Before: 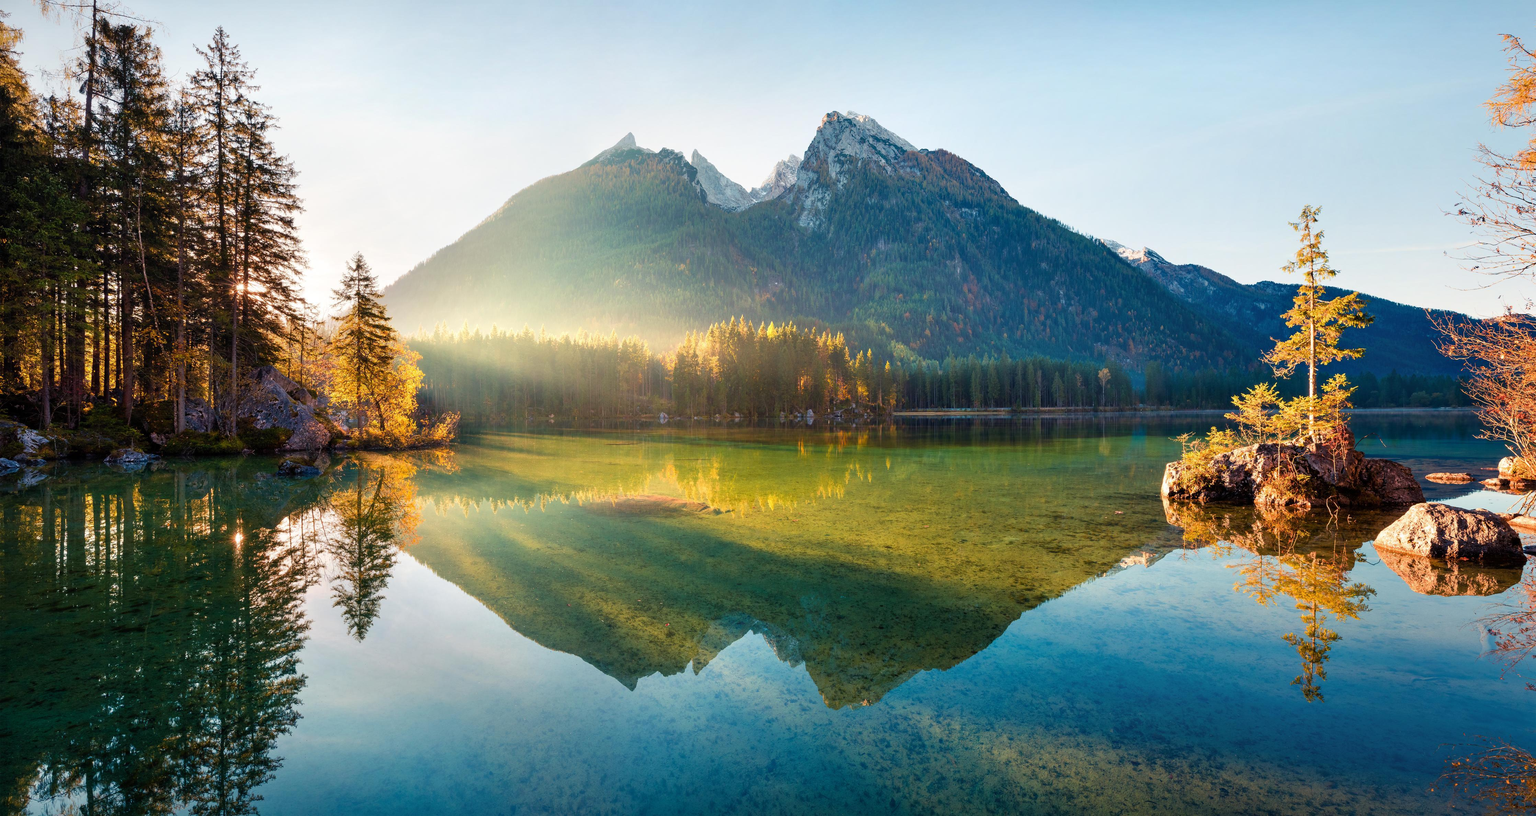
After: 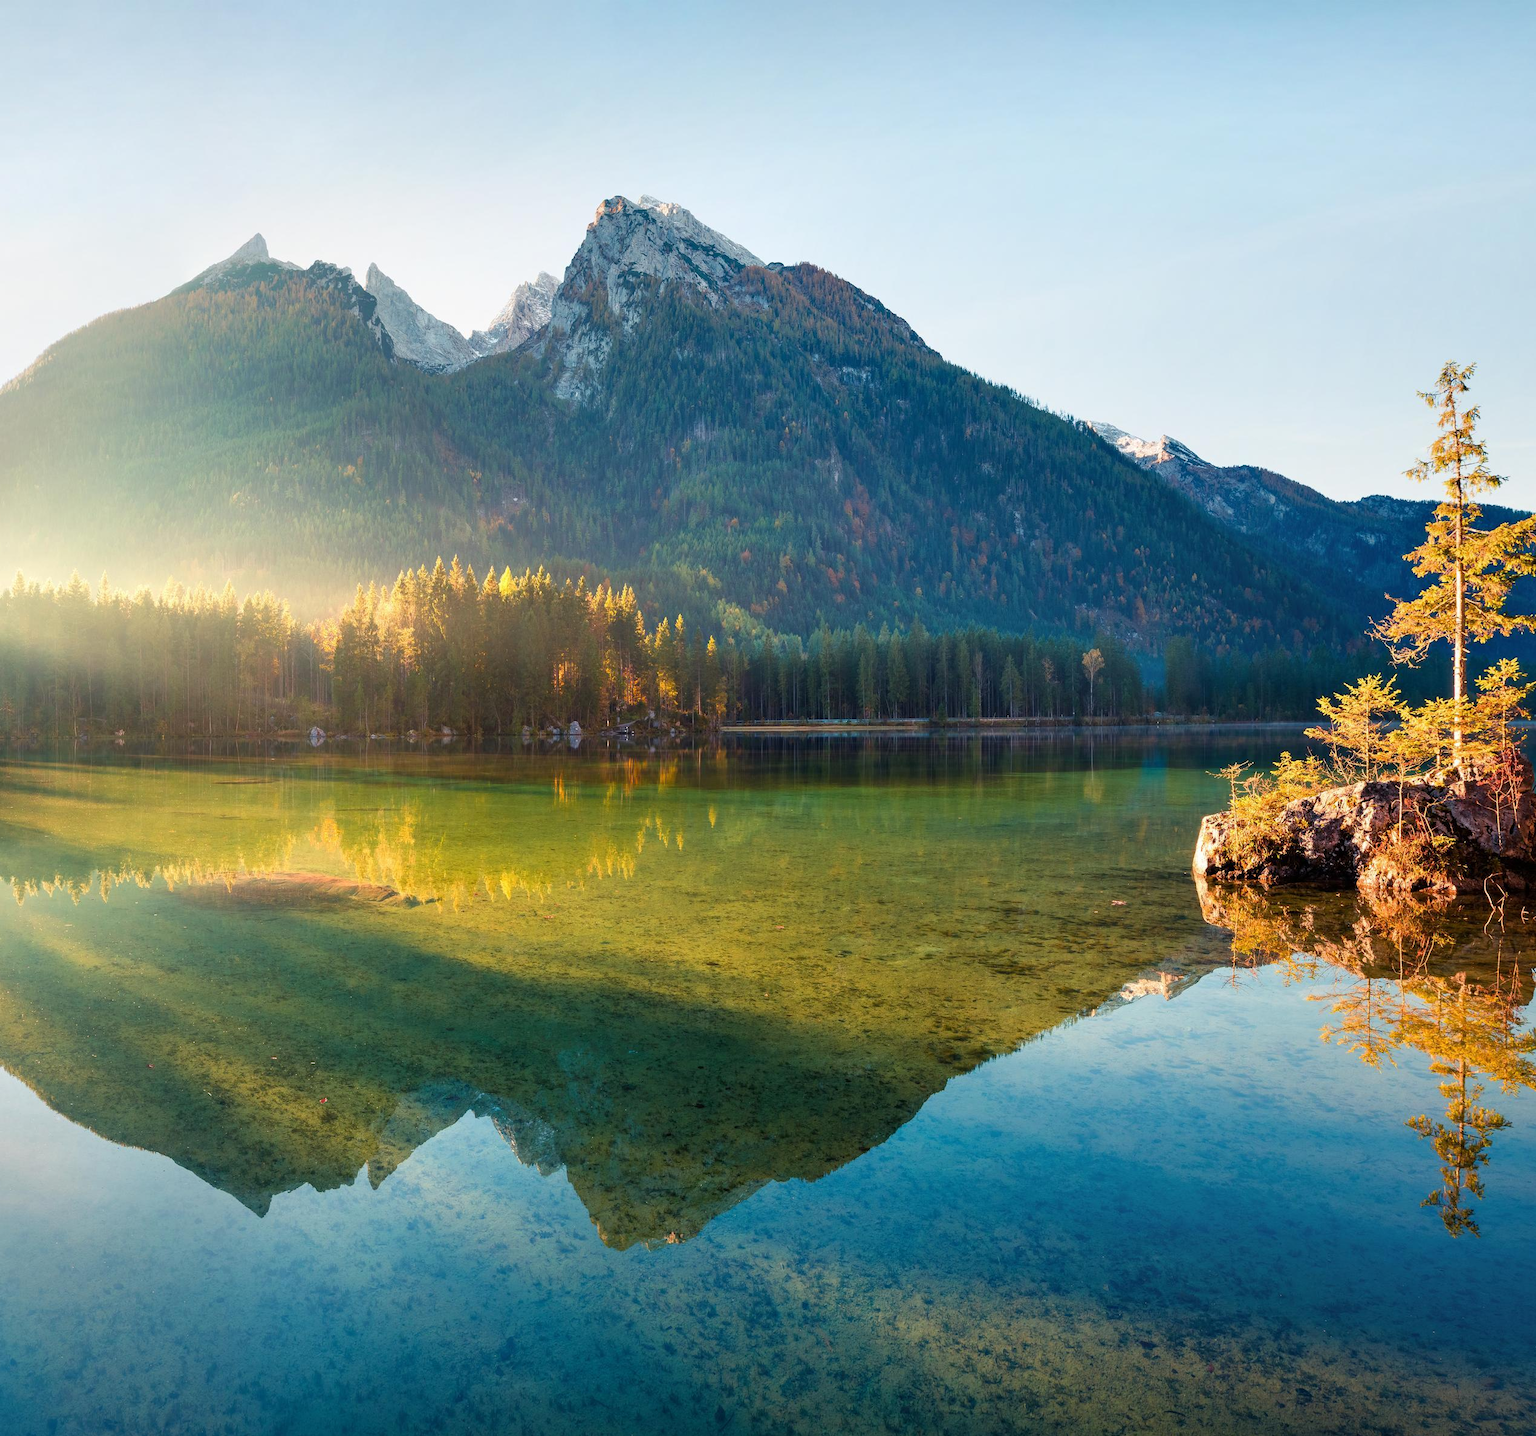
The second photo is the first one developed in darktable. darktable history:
crop: left 31.503%, top 0.009%, right 11.694%
